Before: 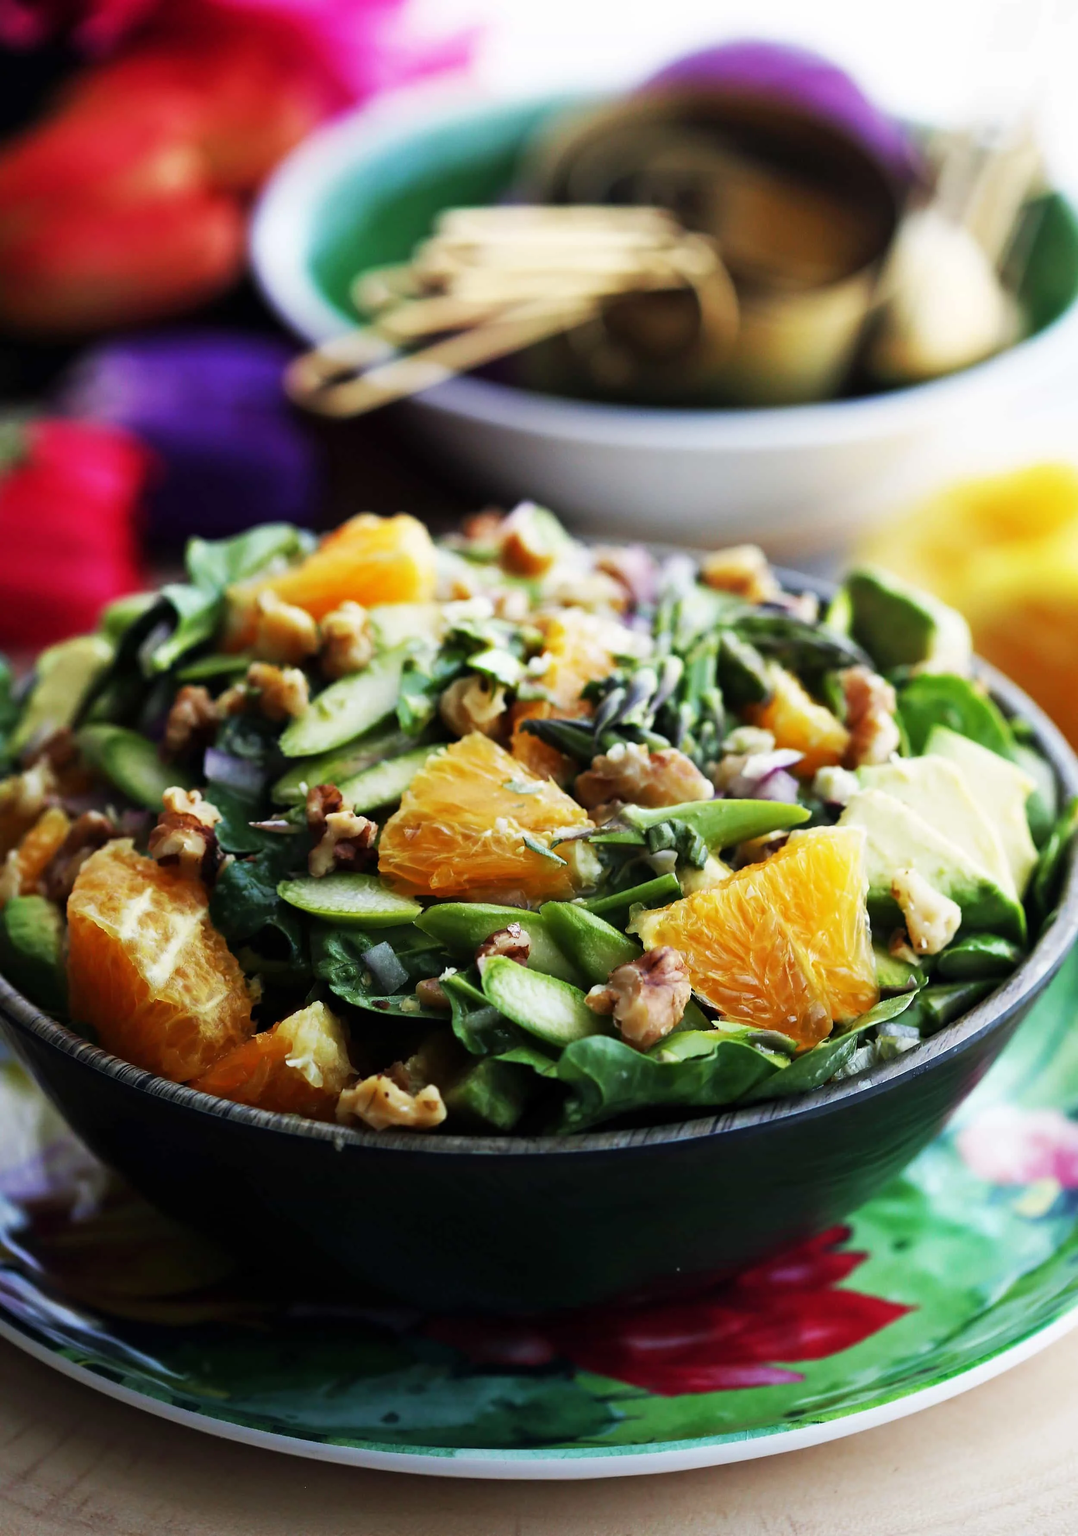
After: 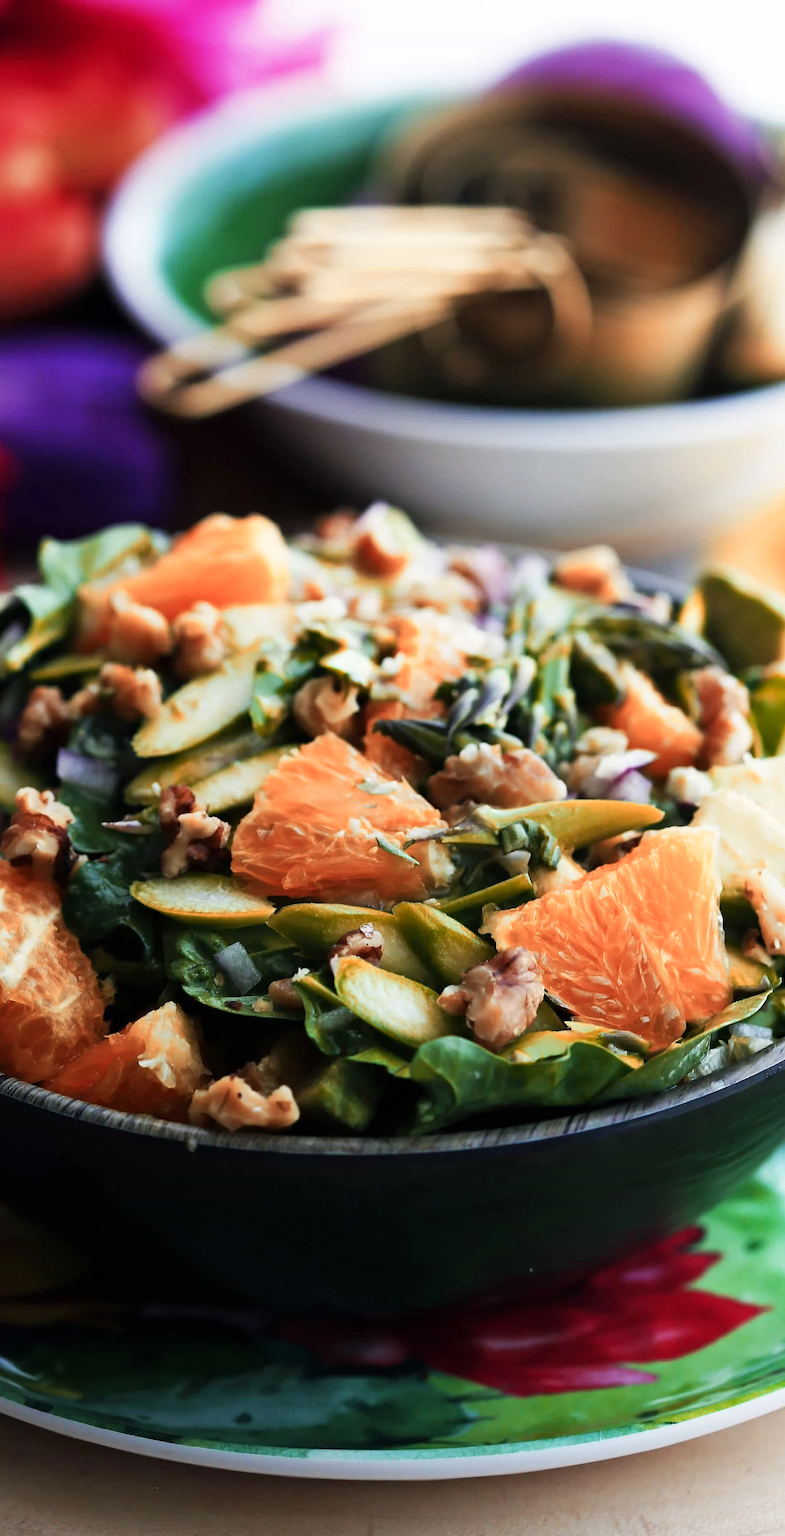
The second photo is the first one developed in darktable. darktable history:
crop: left 13.706%, right 13.432%
color zones: curves: ch2 [(0, 0.5) (0.084, 0.497) (0.323, 0.335) (0.4, 0.497) (1, 0.5)]
